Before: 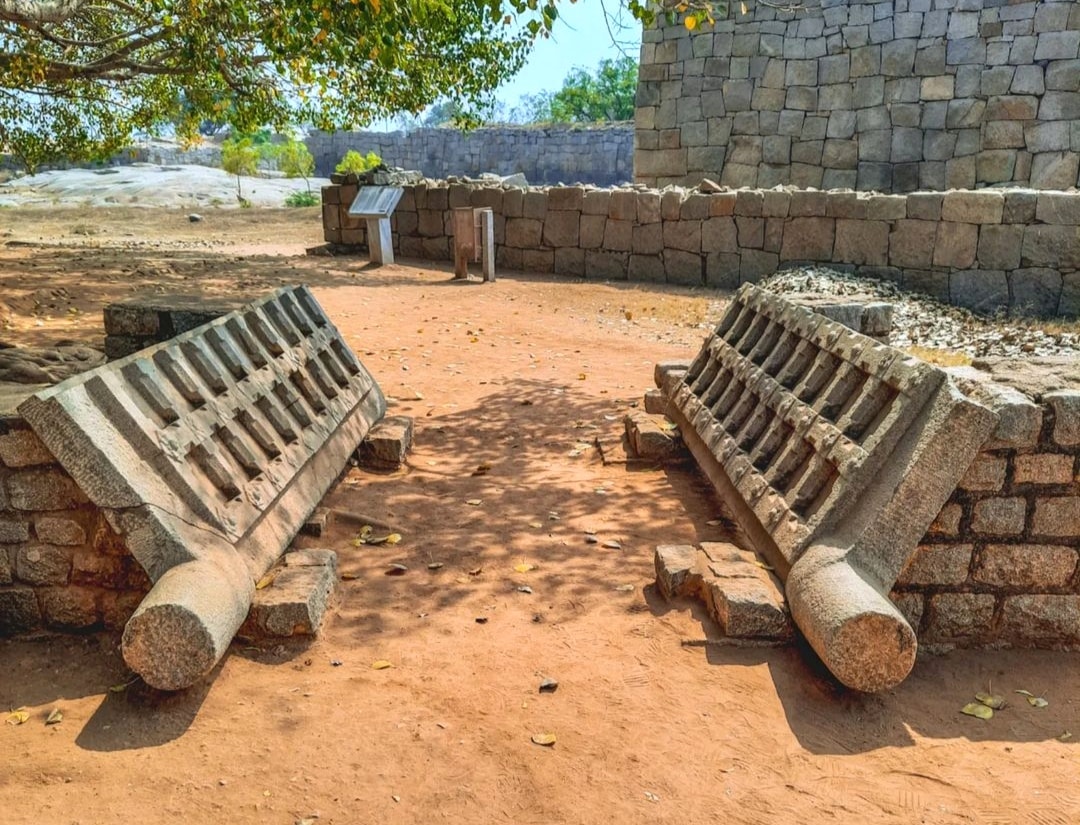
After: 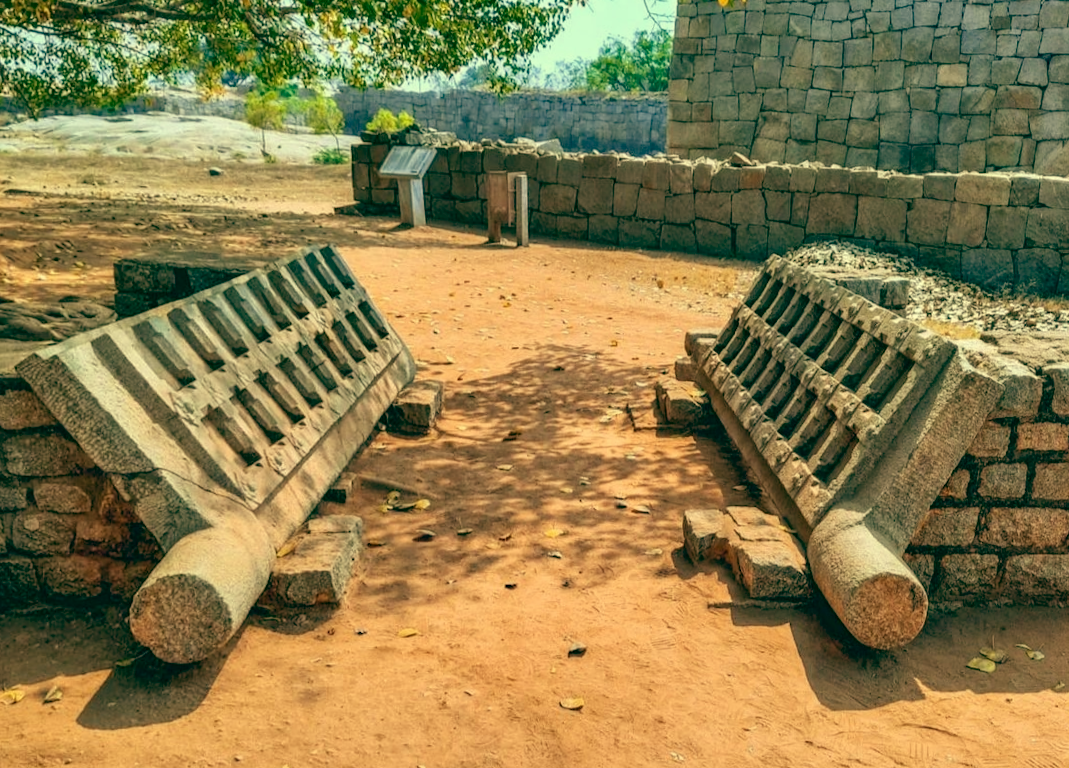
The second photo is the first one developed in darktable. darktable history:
color balance: mode lift, gamma, gain (sRGB), lift [1, 0.69, 1, 1], gamma [1, 1.482, 1, 1], gain [1, 1, 1, 0.802]
rotate and perspective: rotation 0.679°, lens shift (horizontal) 0.136, crop left 0.009, crop right 0.991, crop top 0.078, crop bottom 0.95
